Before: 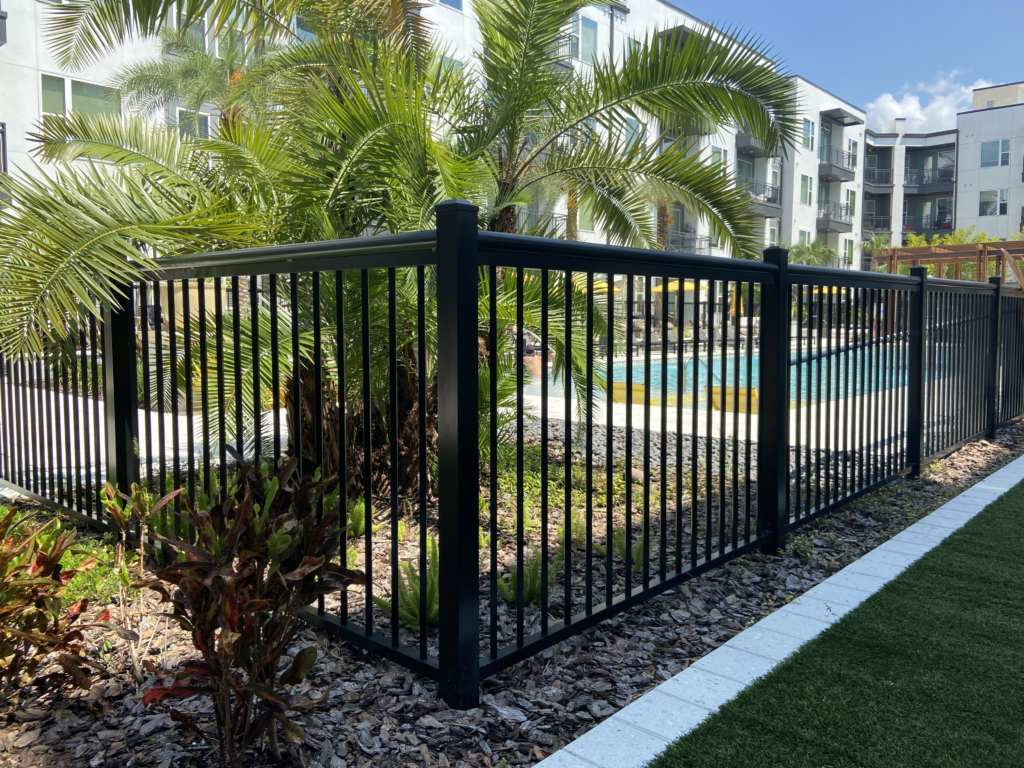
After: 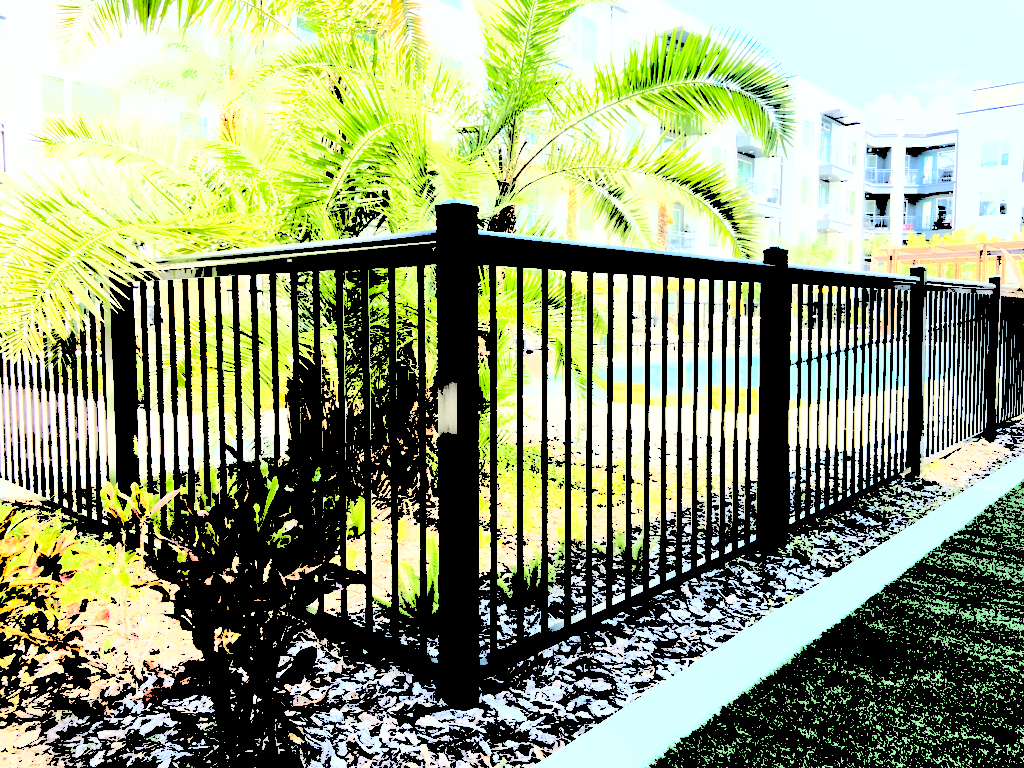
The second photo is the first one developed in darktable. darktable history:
shadows and highlights: low approximation 0.01, soften with gaussian
levels: levels [0.246, 0.246, 0.506]
white balance: red 1, blue 1
